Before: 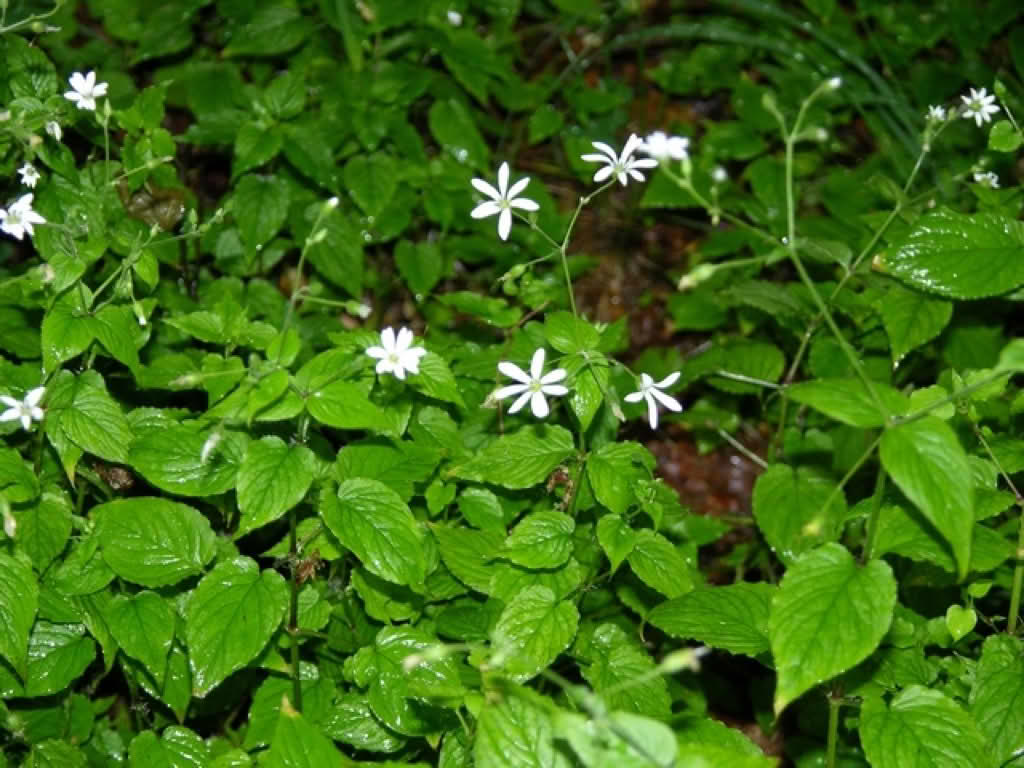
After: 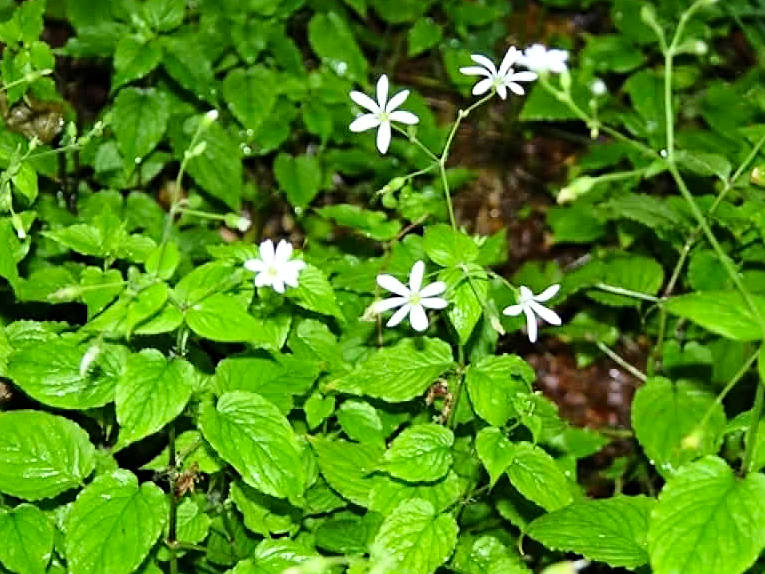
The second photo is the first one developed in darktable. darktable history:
haze removal: compatibility mode true, adaptive false
sharpen: on, module defaults
crop and rotate: left 11.831%, top 11.346%, right 13.429%, bottom 13.899%
base curve: curves: ch0 [(0, 0) (0.028, 0.03) (0.121, 0.232) (0.46, 0.748) (0.859, 0.968) (1, 1)]
